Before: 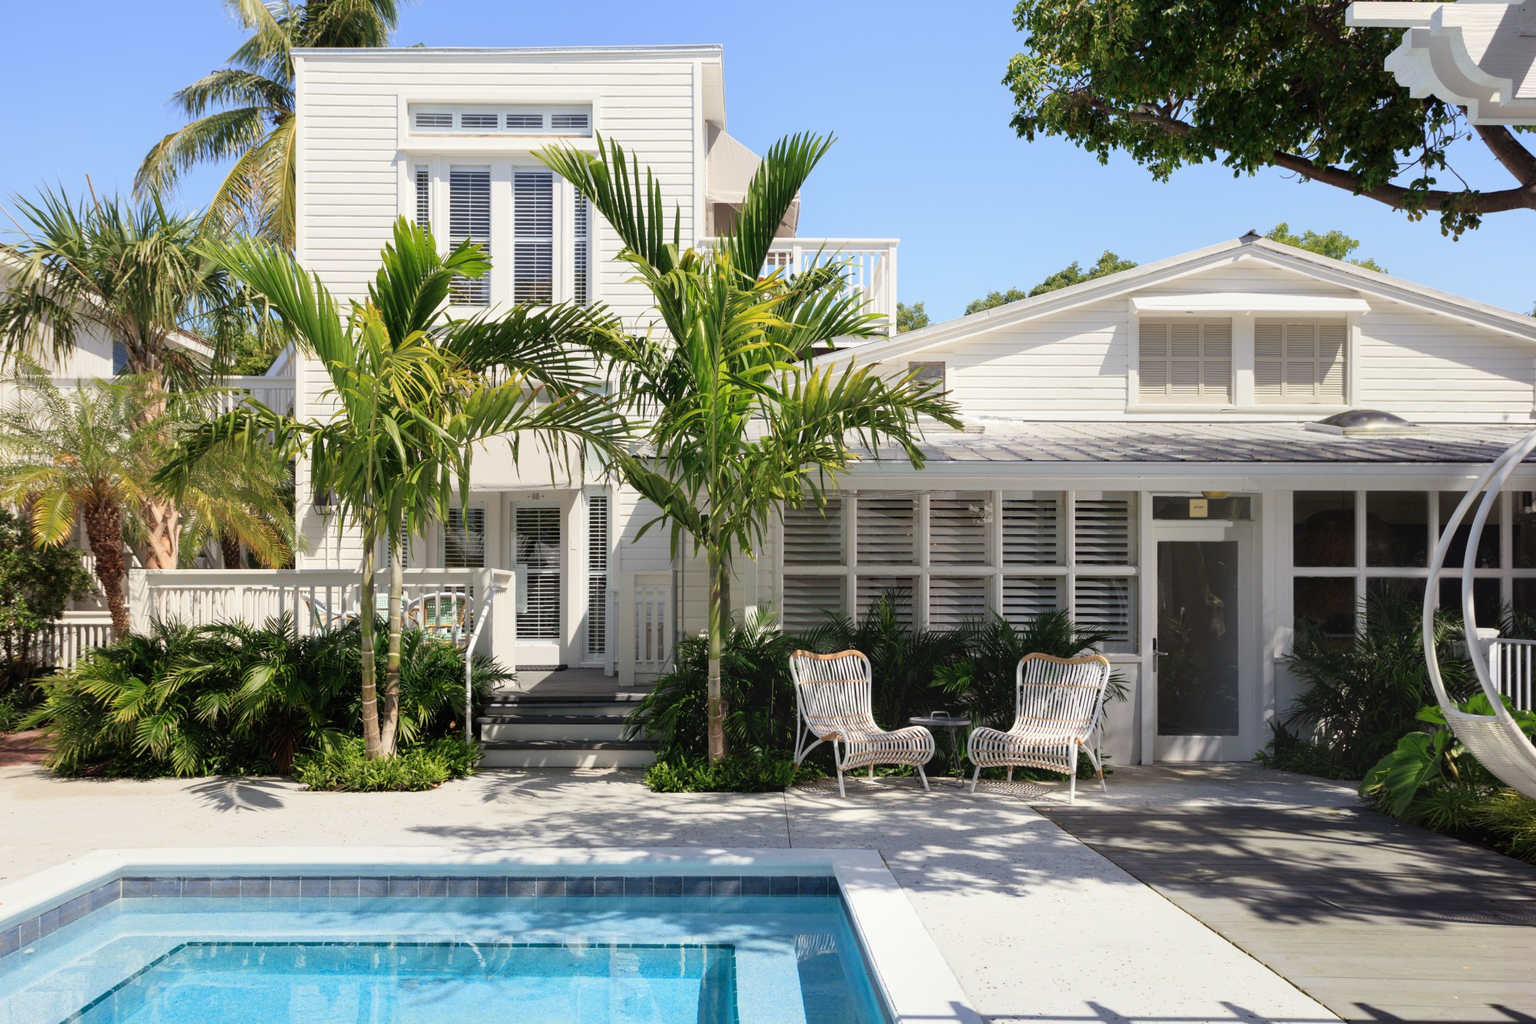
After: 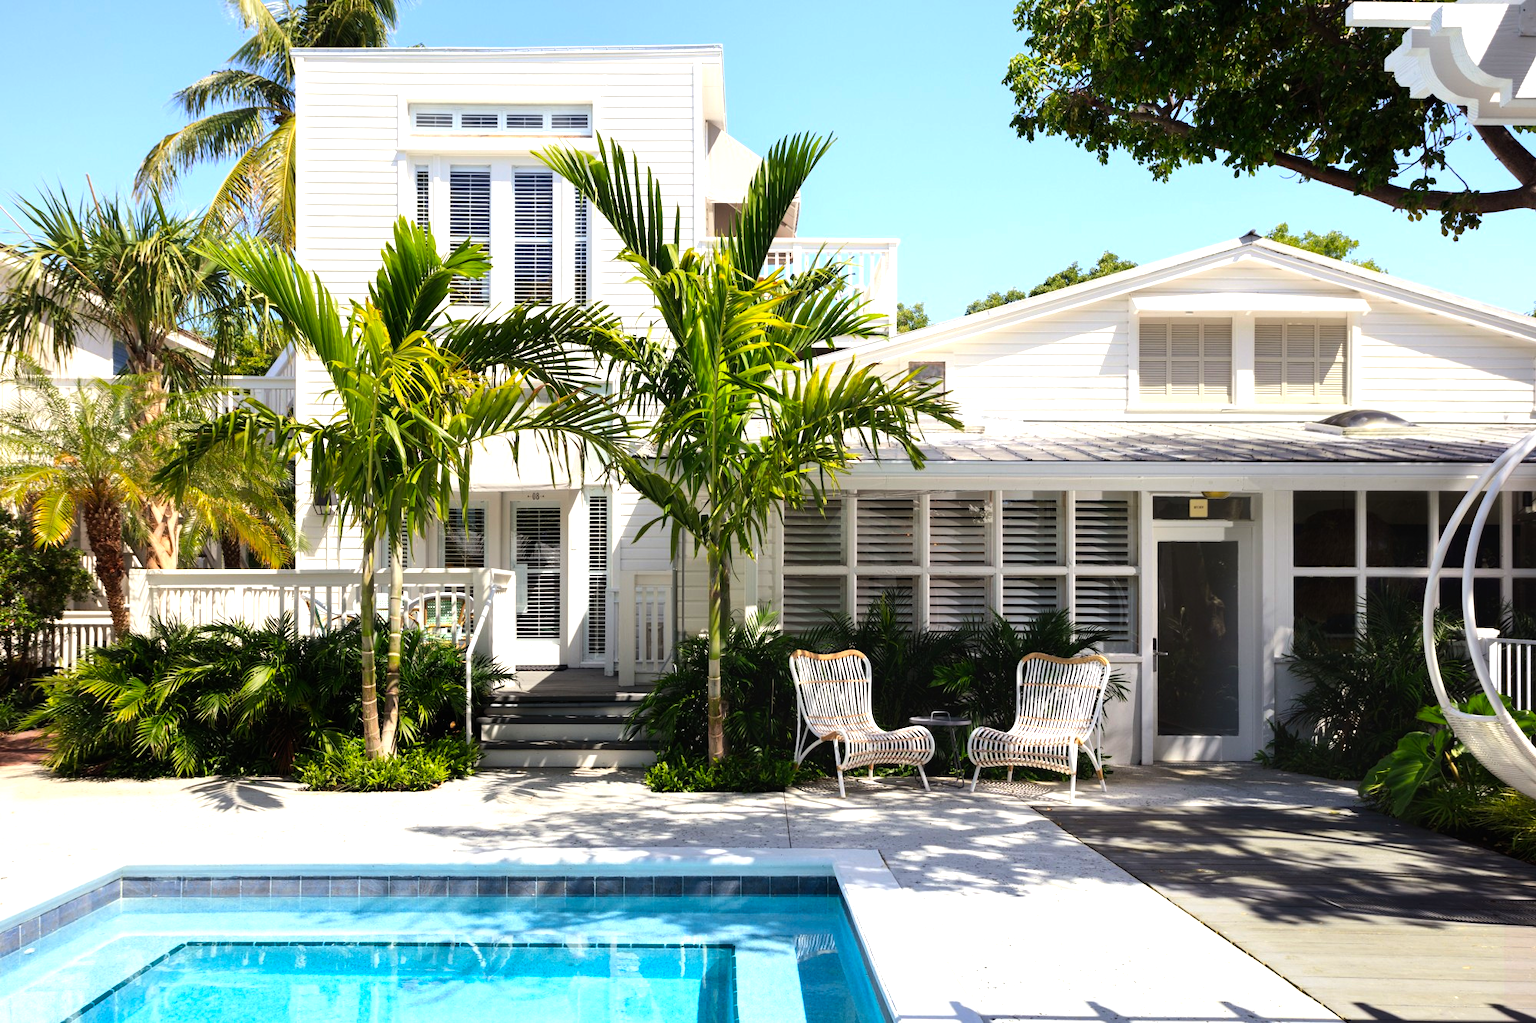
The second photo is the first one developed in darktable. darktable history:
tone equalizer: -8 EV -0.75 EV, -7 EV -0.7 EV, -6 EV -0.6 EV, -5 EV -0.4 EV, -3 EV 0.4 EV, -2 EV 0.6 EV, -1 EV 0.7 EV, +0 EV 0.75 EV, edges refinement/feathering 500, mask exposure compensation -1.57 EV, preserve details no
color balance rgb: perceptual saturation grading › global saturation 20%, global vibrance 20%
